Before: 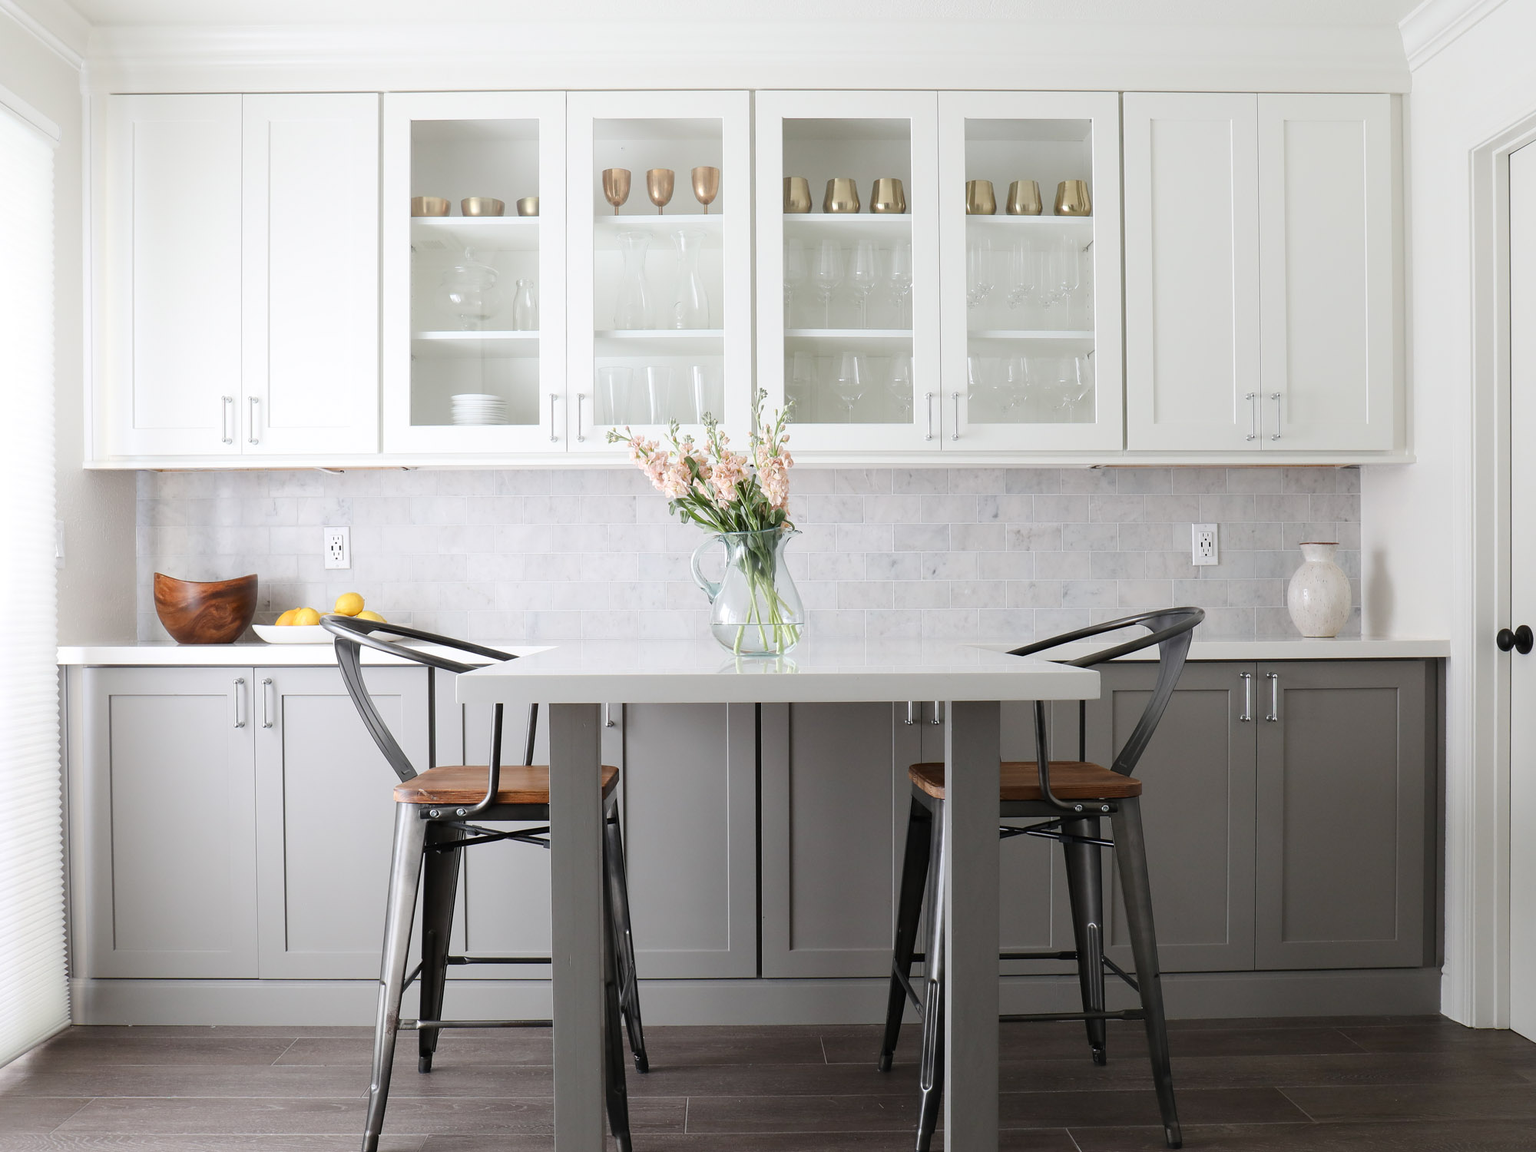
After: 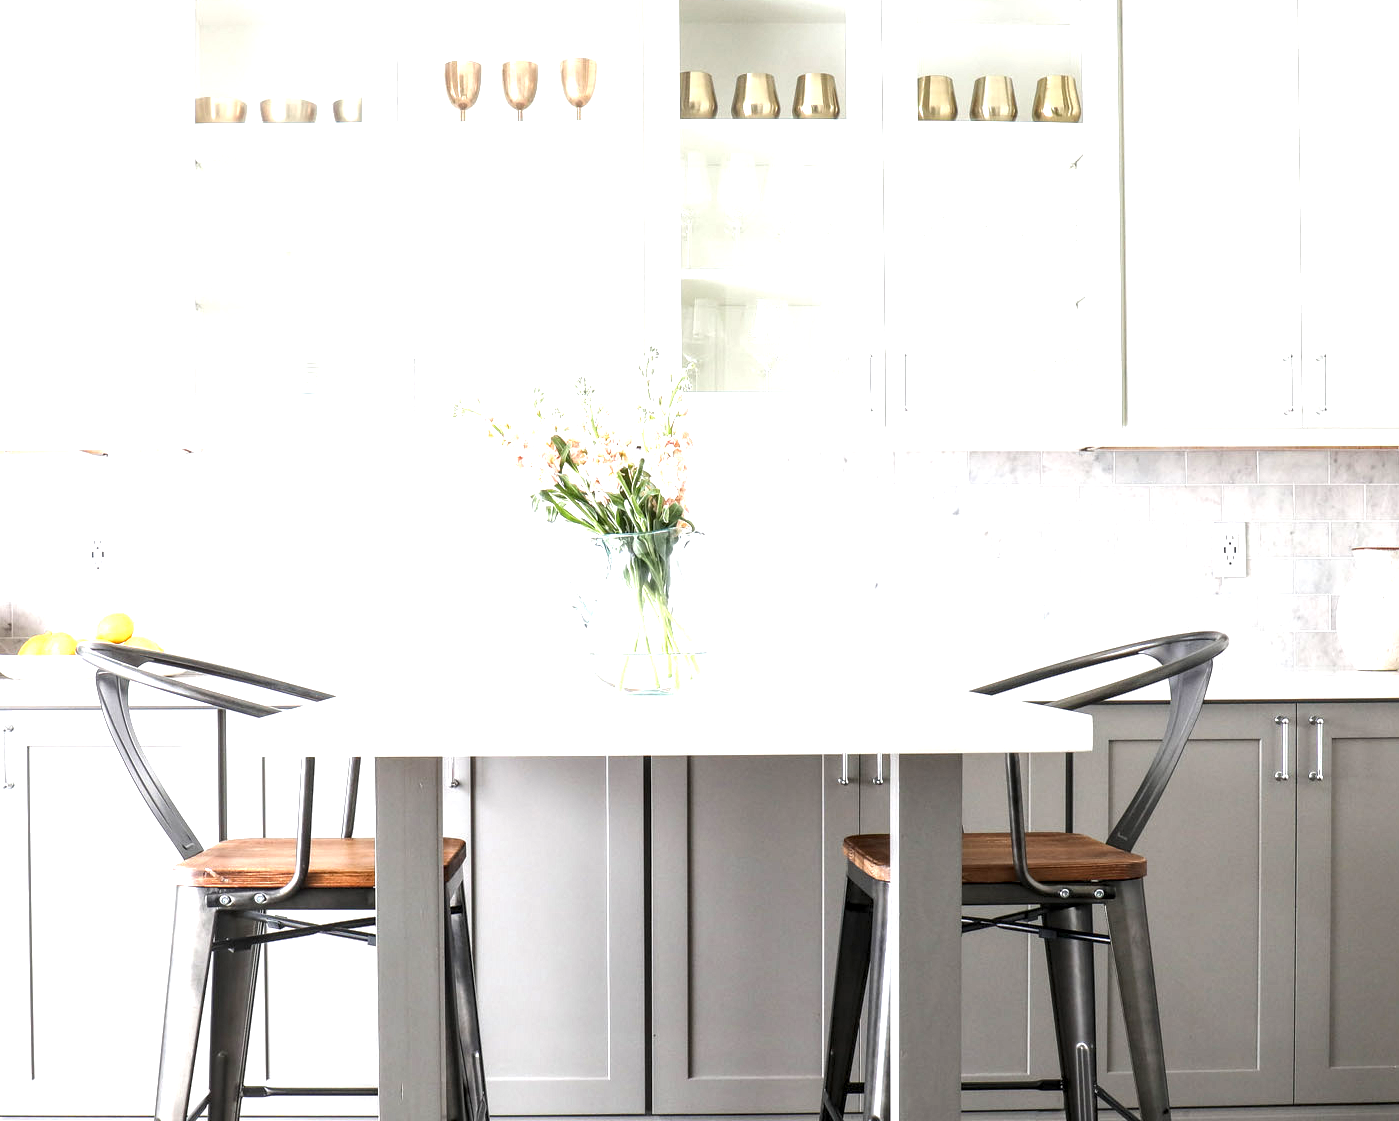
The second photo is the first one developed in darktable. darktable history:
exposure: black level correction 0, exposure 1.379 EV, compensate exposure bias true, compensate highlight preservation false
local contrast: highlights 25%, detail 150%
crop and rotate: left 17.046%, top 10.659%, right 12.989%, bottom 14.553%
